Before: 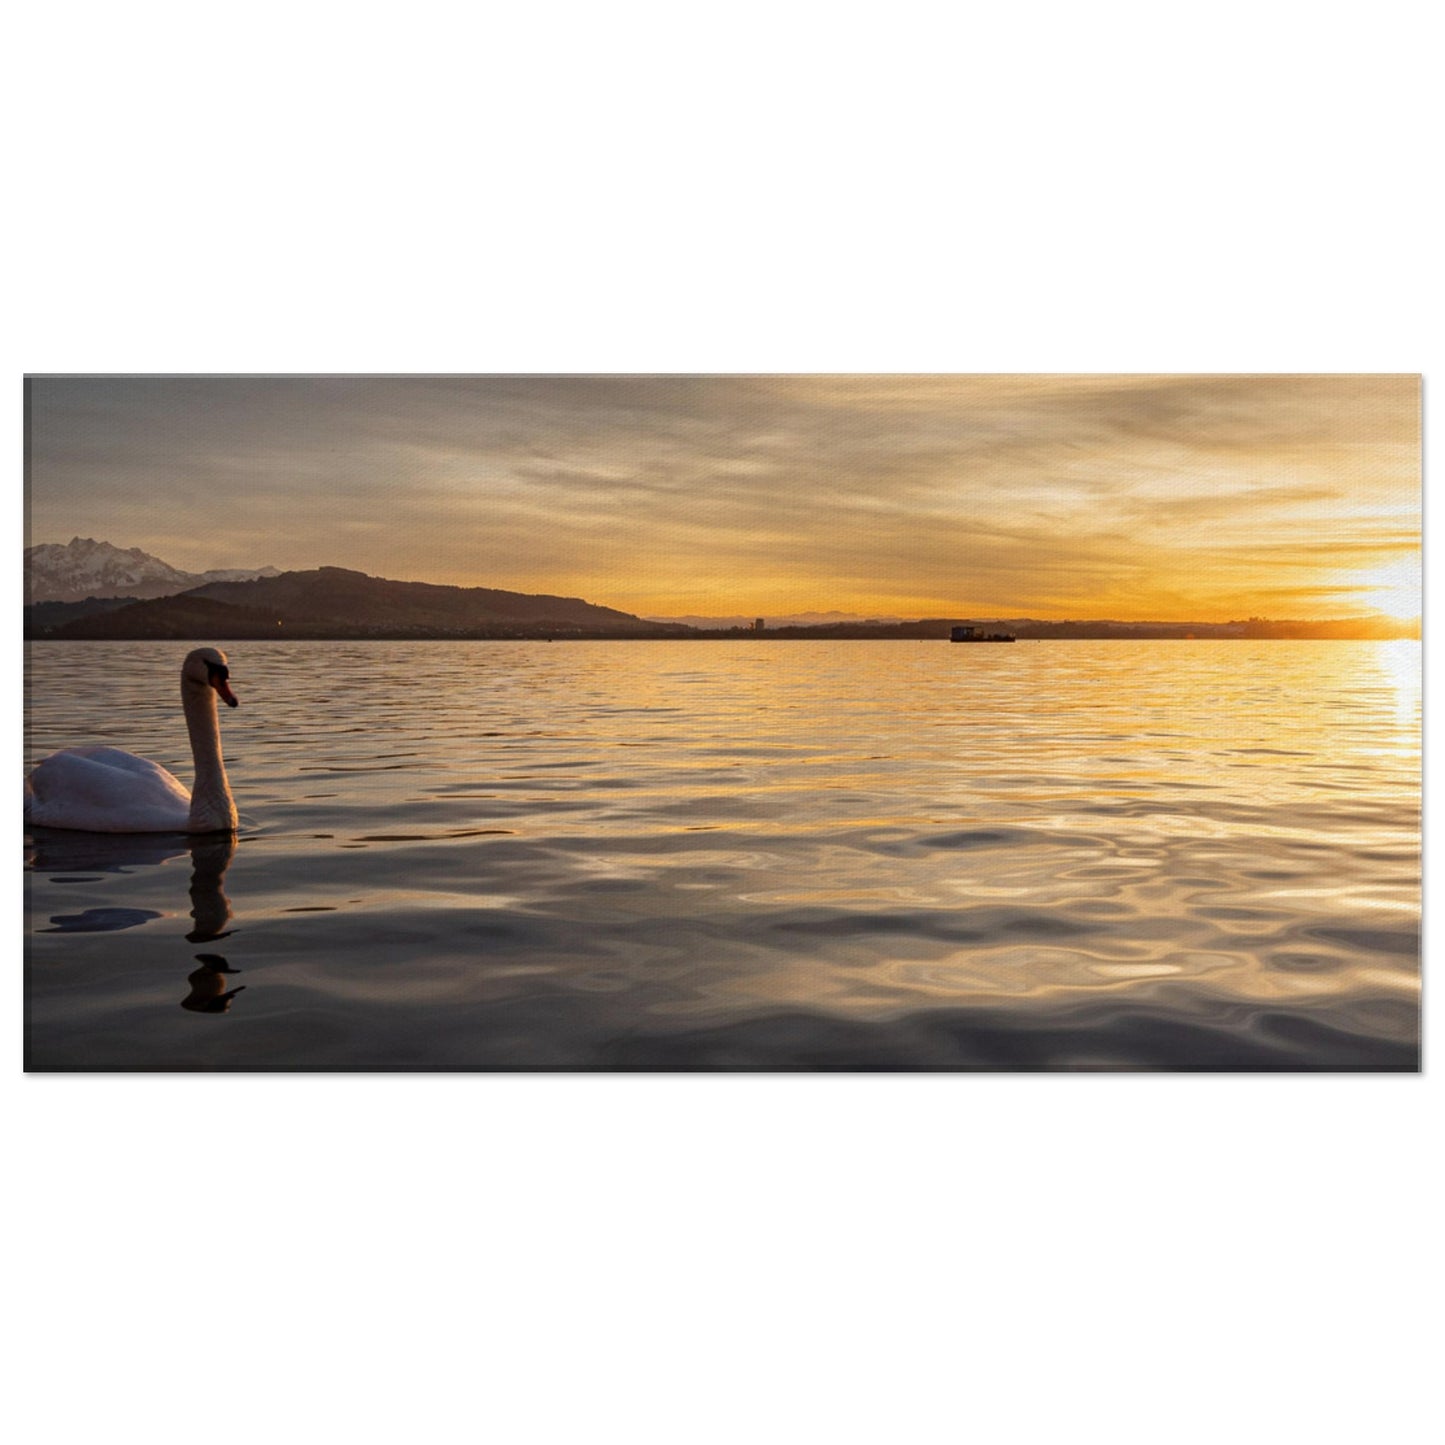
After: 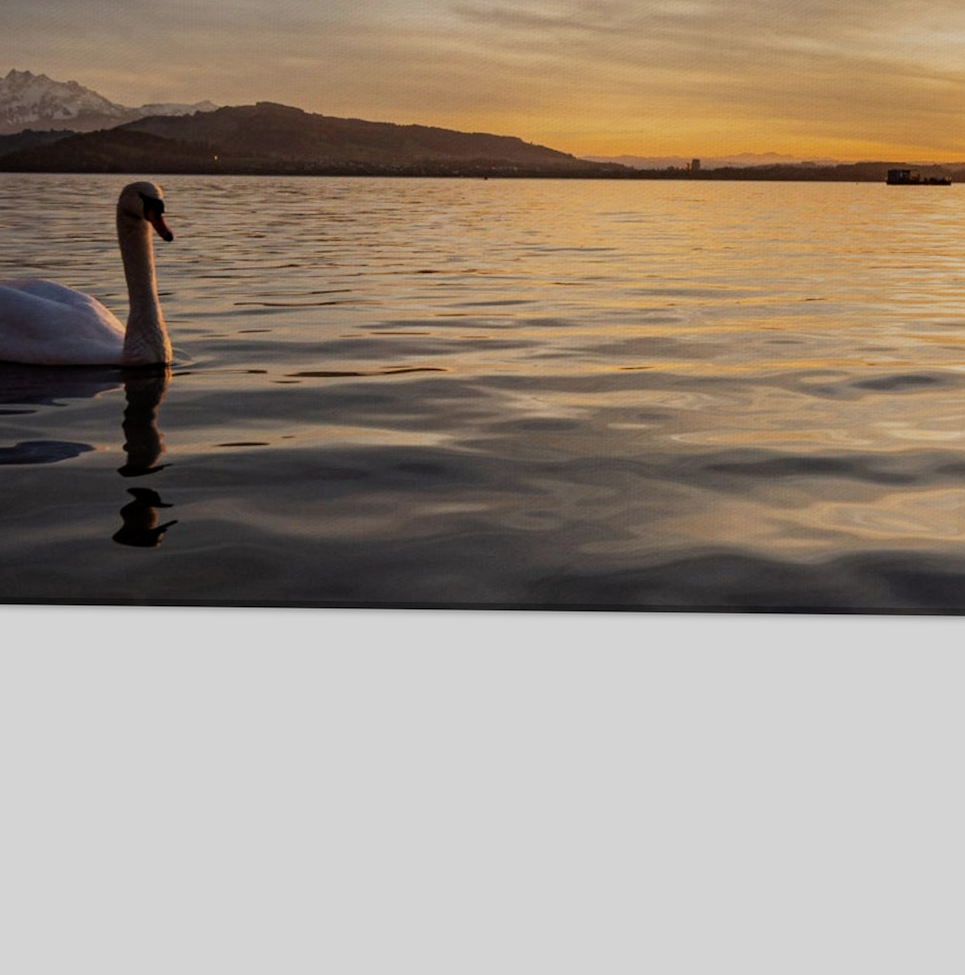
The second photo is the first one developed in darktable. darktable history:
crop and rotate: angle -0.684°, left 4.009%, top 31.67%, right 28.361%
filmic rgb: black relative exposure -7.65 EV, white relative exposure 4.56 EV, hardness 3.61, contrast in shadows safe
